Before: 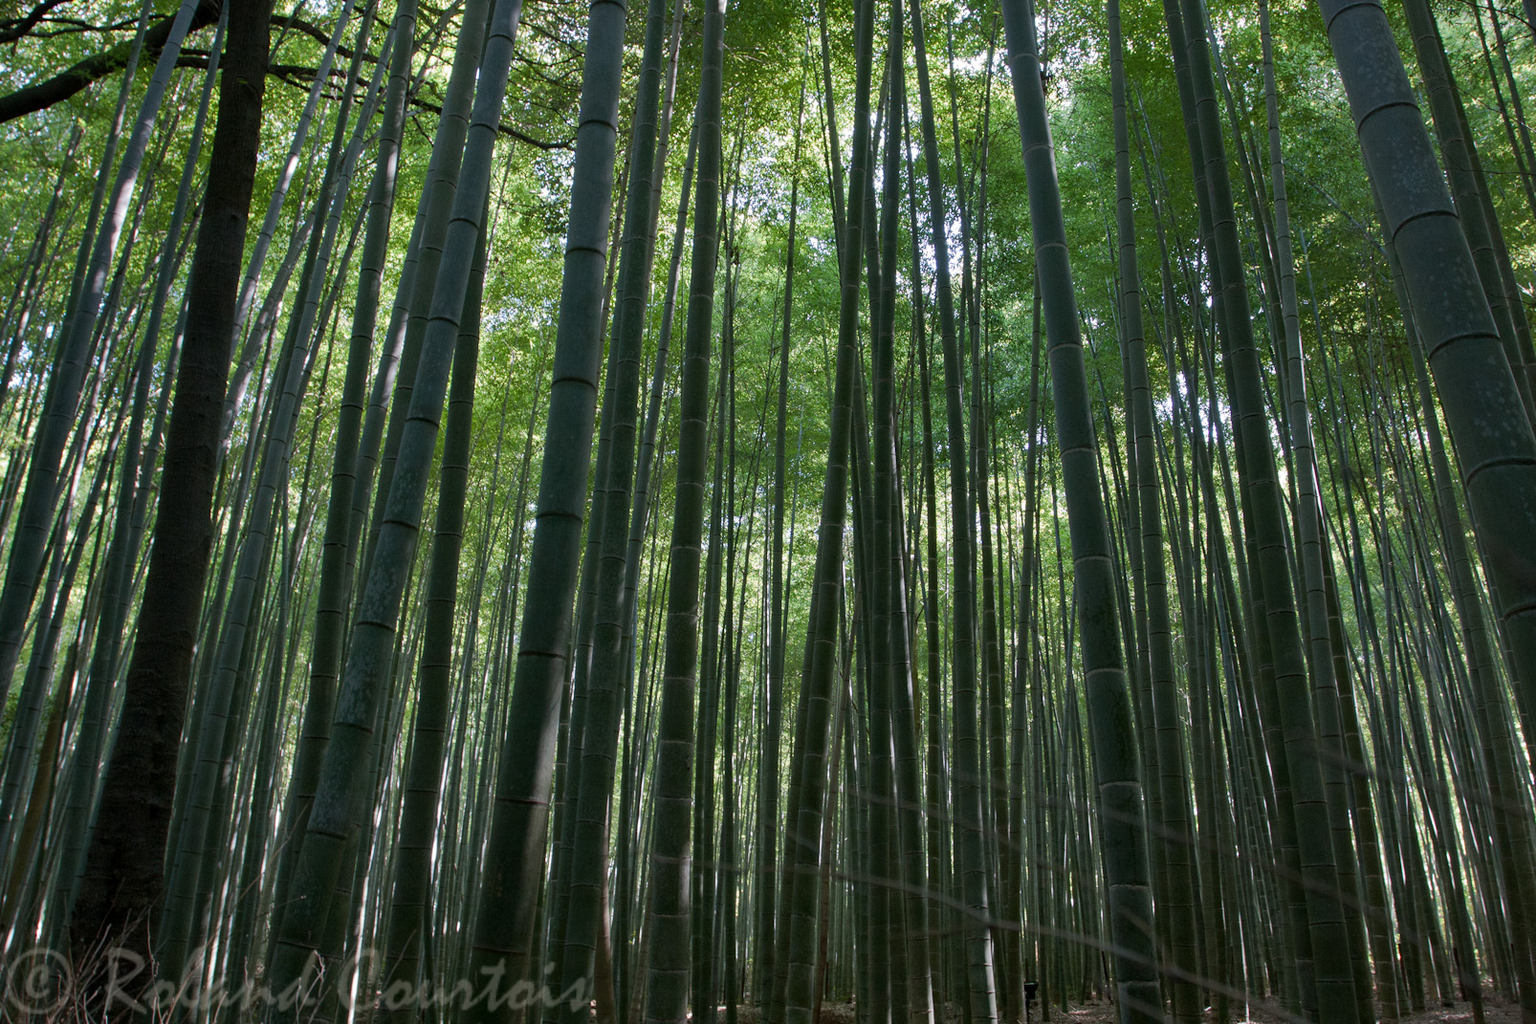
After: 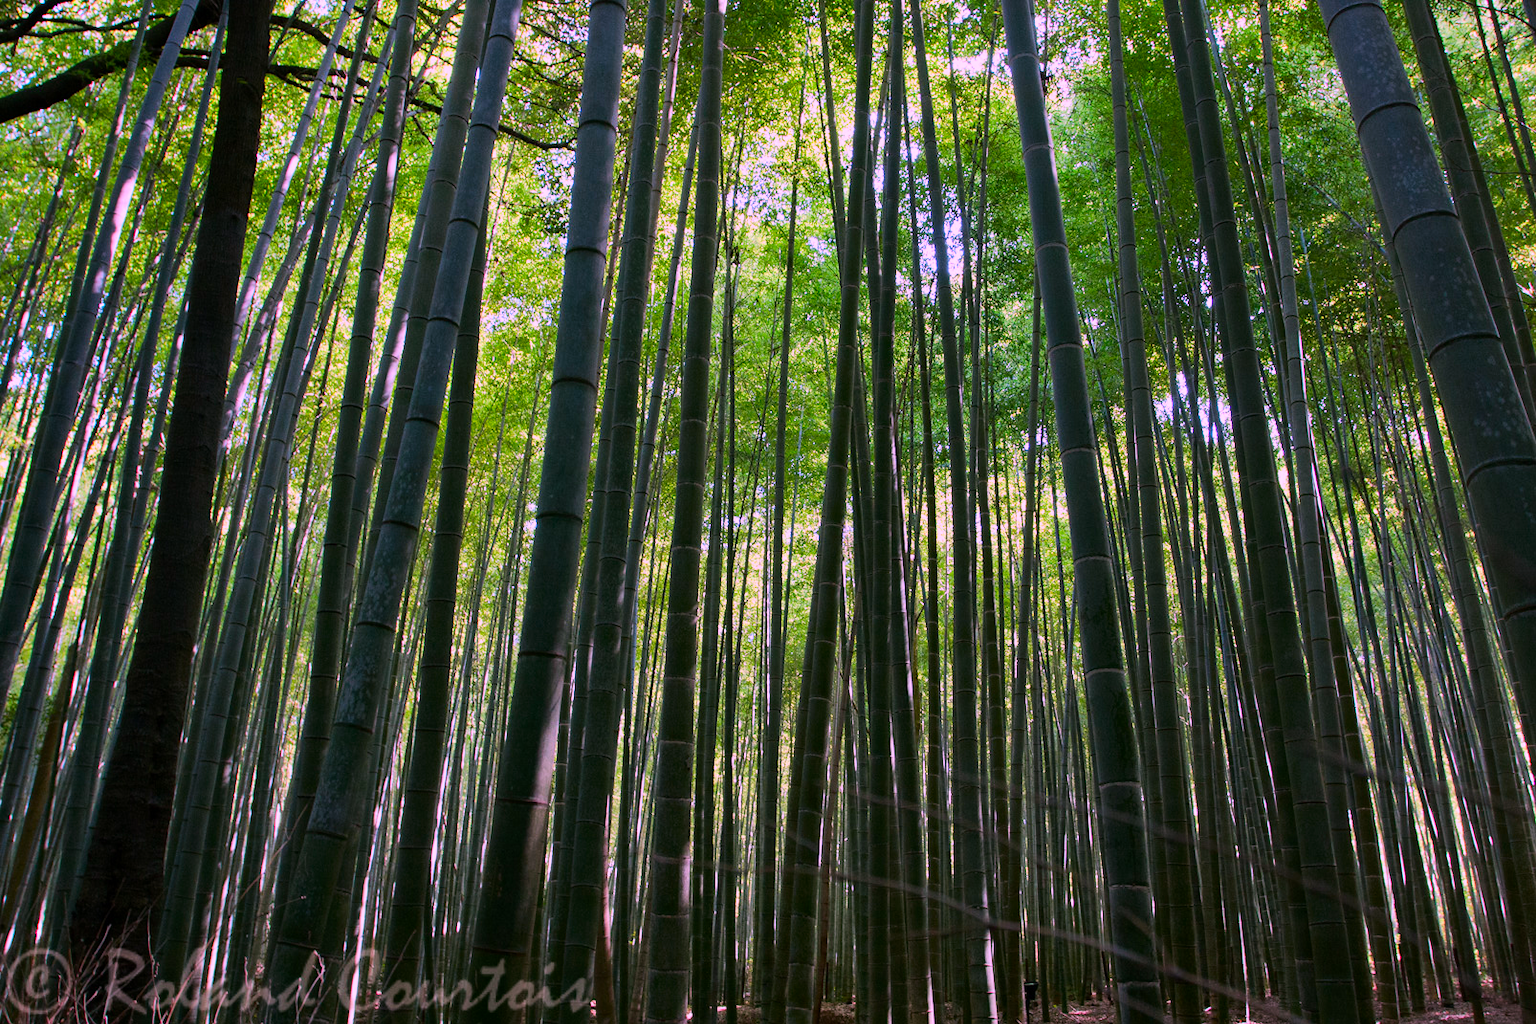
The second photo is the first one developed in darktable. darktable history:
tone curve: curves: ch0 [(0, 0) (0.11, 0.081) (0.256, 0.259) (0.398, 0.475) (0.498, 0.611) (0.65, 0.757) (0.835, 0.883) (1, 0.961)]; ch1 [(0, 0) (0.346, 0.307) (0.408, 0.369) (0.453, 0.457) (0.482, 0.479) (0.502, 0.498) (0.521, 0.51) (0.553, 0.554) (0.618, 0.65) (0.693, 0.727) (1, 1)]; ch2 [(0, 0) (0.358, 0.362) (0.434, 0.46) (0.485, 0.494) (0.5, 0.494) (0.511, 0.508) (0.537, 0.55) (0.579, 0.599) (0.621, 0.693) (1, 1)], color space Lab, linked channels, preserve colors none
color correction: highlights a* 18.88, highlights b* -12.05, saturation 1.68
